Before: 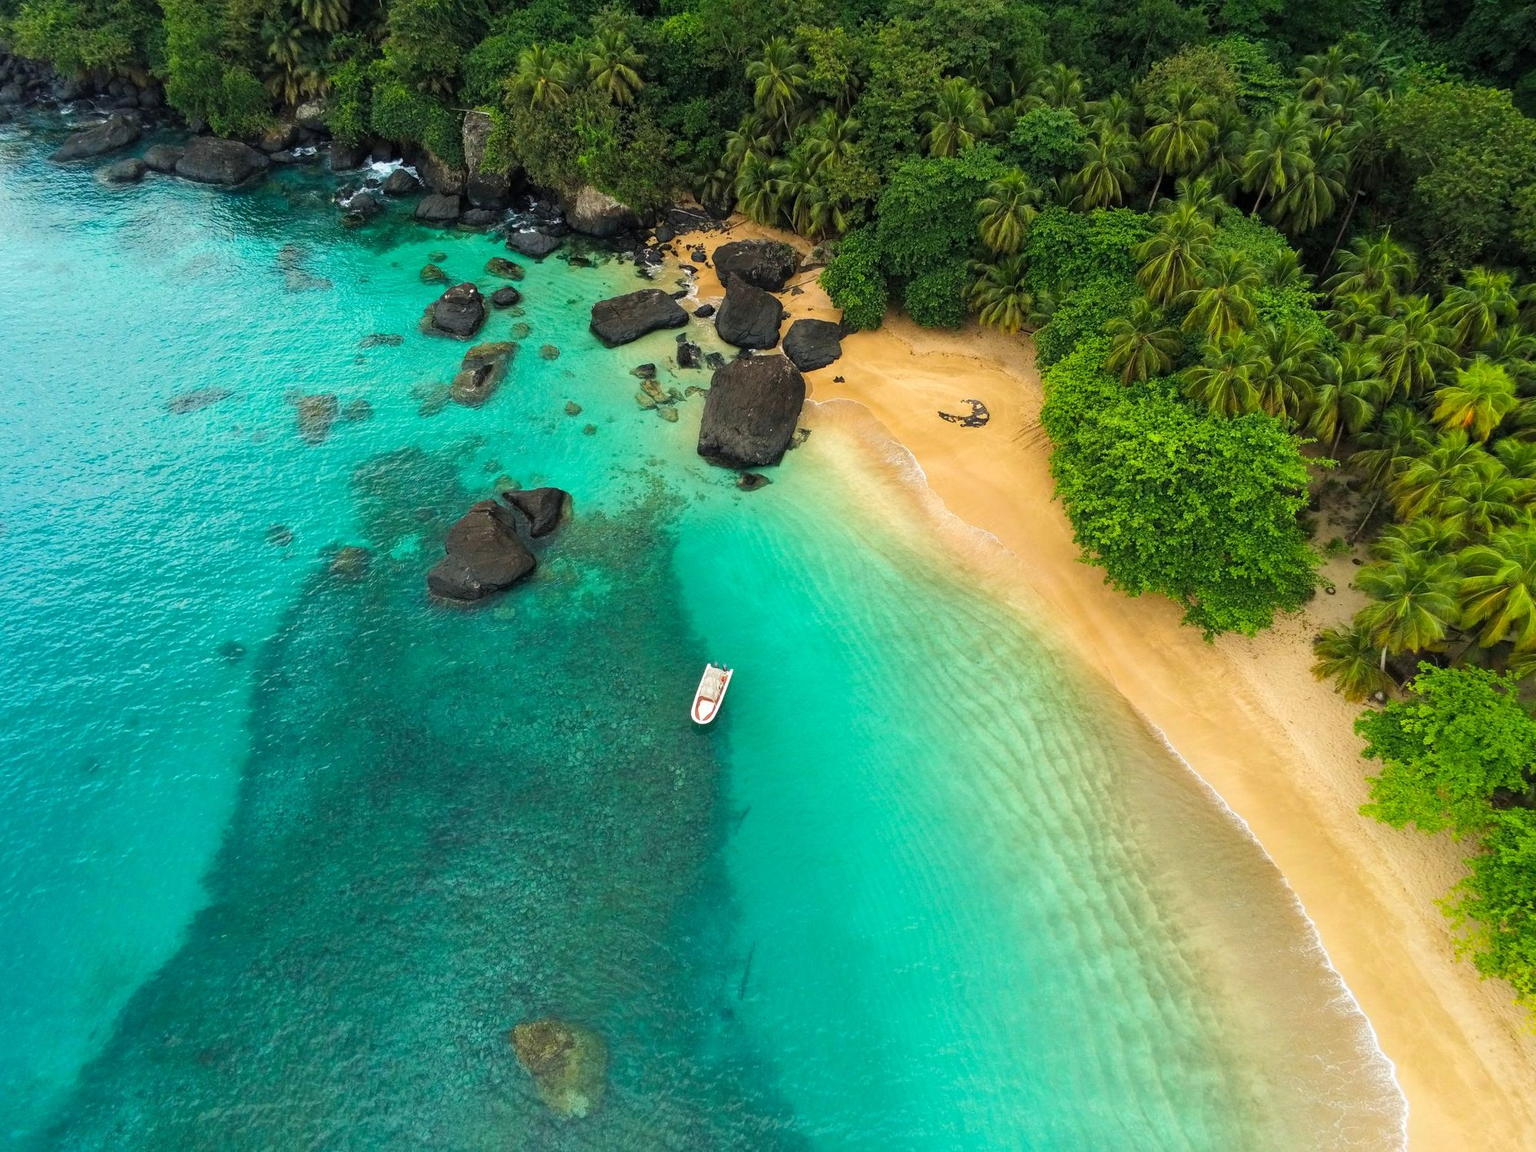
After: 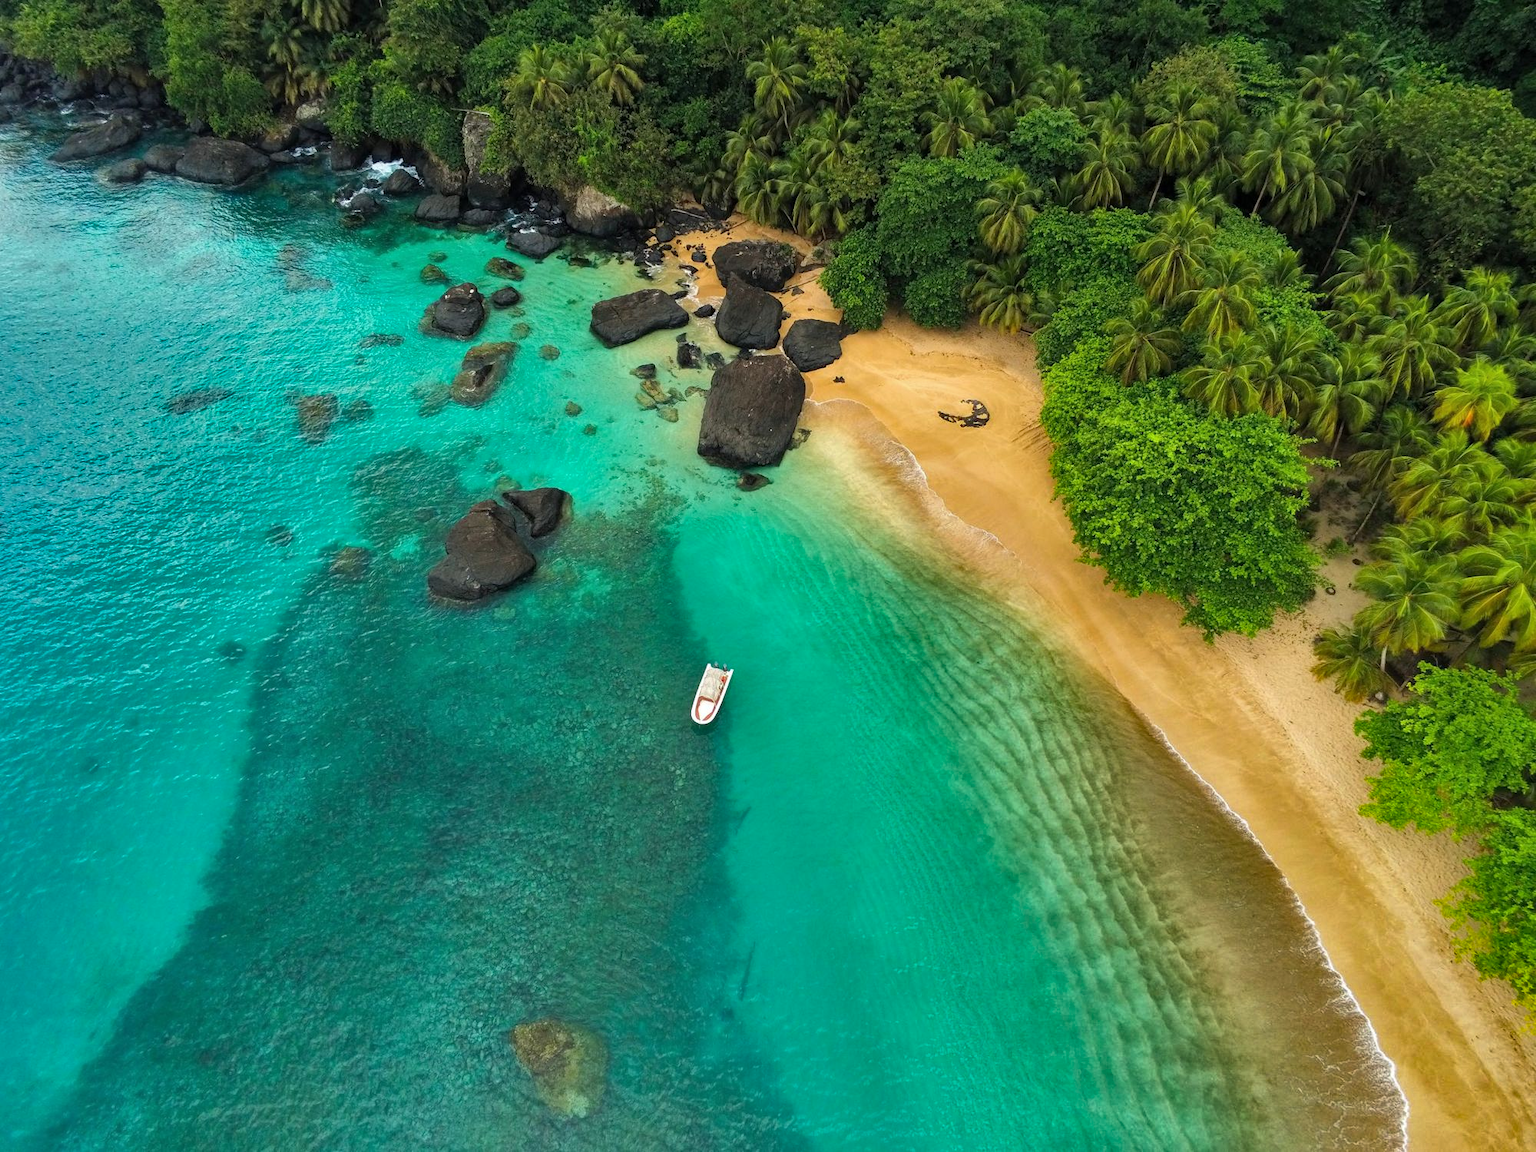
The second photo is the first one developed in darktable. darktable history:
shadows and highlights: shadows 24.66, highlights -79.11, soften with gaussian
